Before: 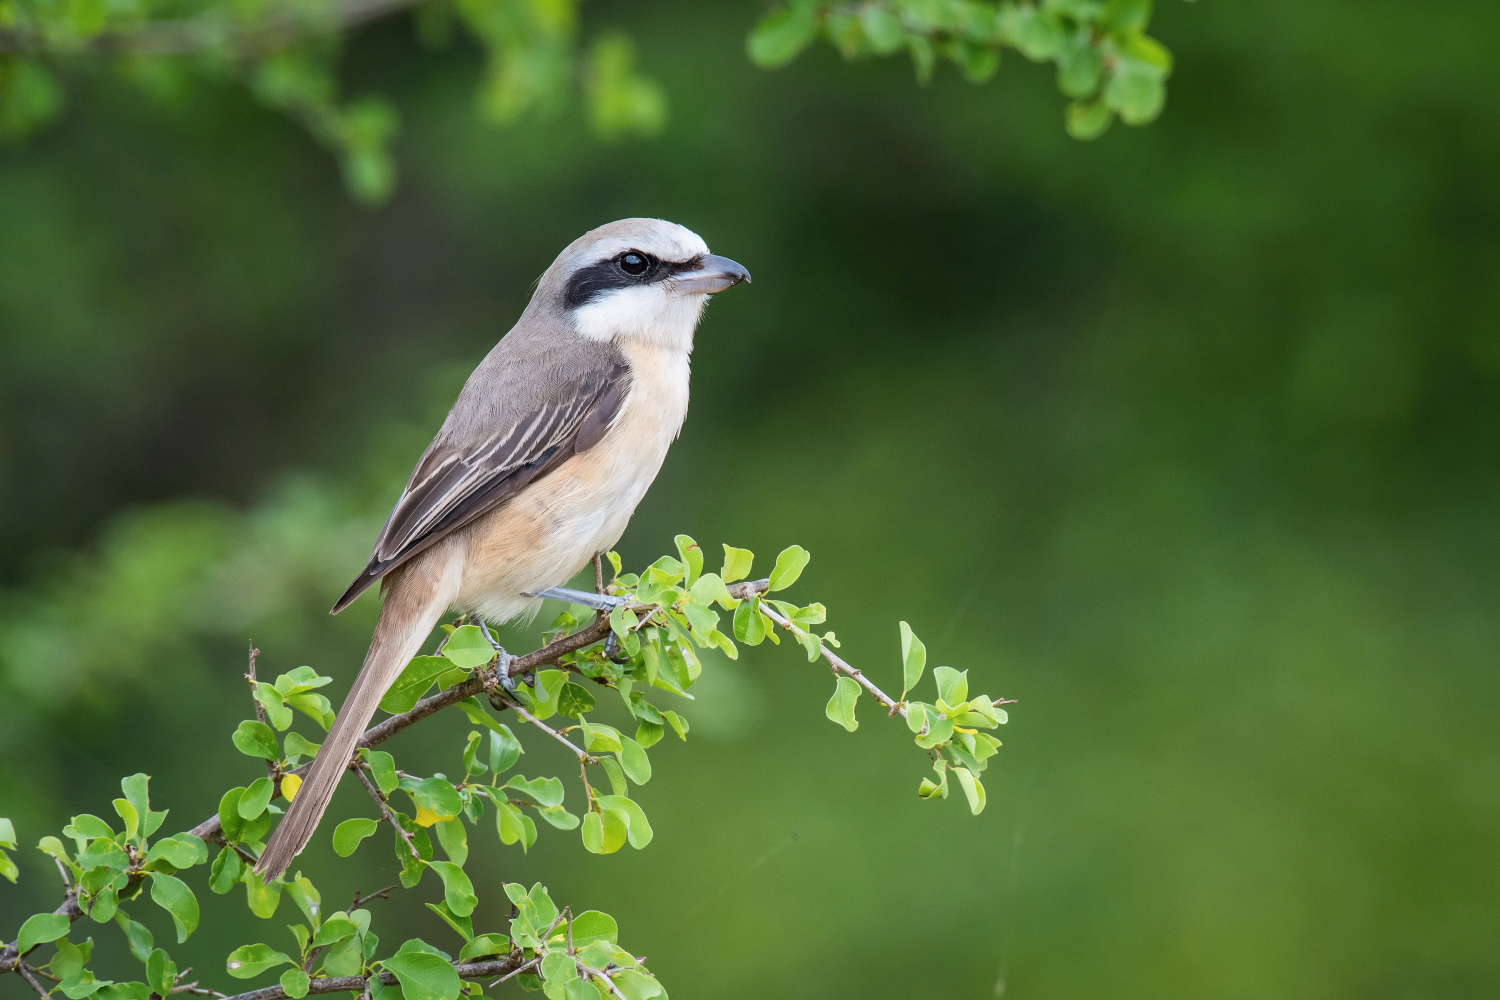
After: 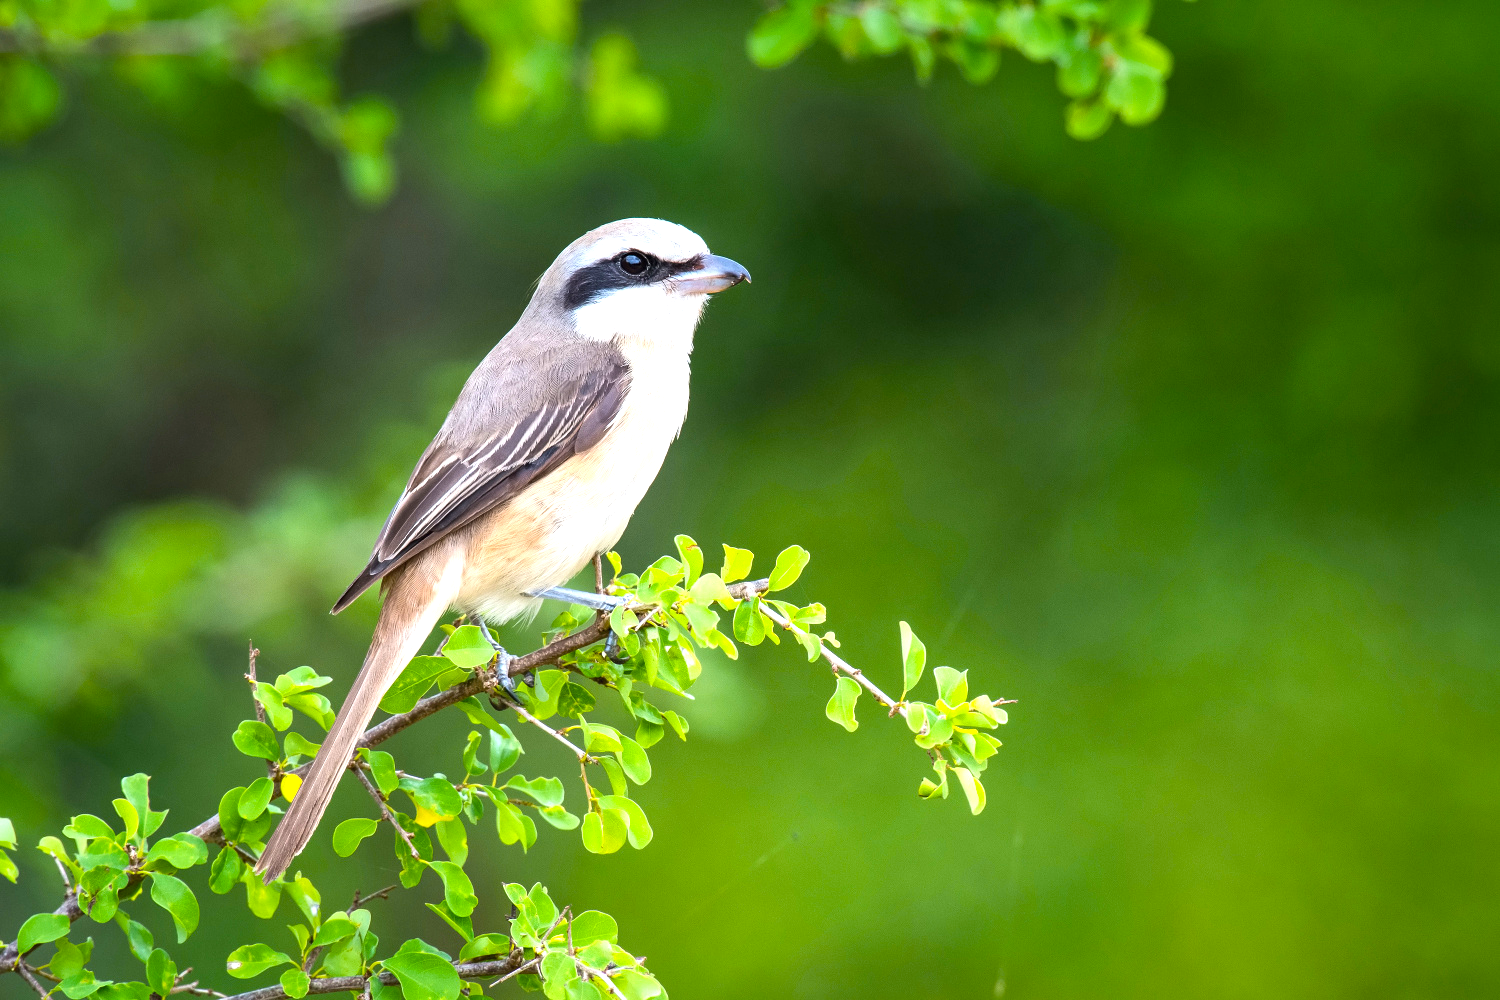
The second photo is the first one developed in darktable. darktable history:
exposure: black level correction 0, exposure 0.5 EV, compensate exposure bias true, compensate highlight preservation false
color balance rgb: perceptual saturation grading › global saturation 25.666%, perceptual brilliance grading › highlights 8.516%, perceptual brilliance grading › mid-tones 2.964%, perceptual brilliance grading › shadows 1.863%, global vibrance 20%
